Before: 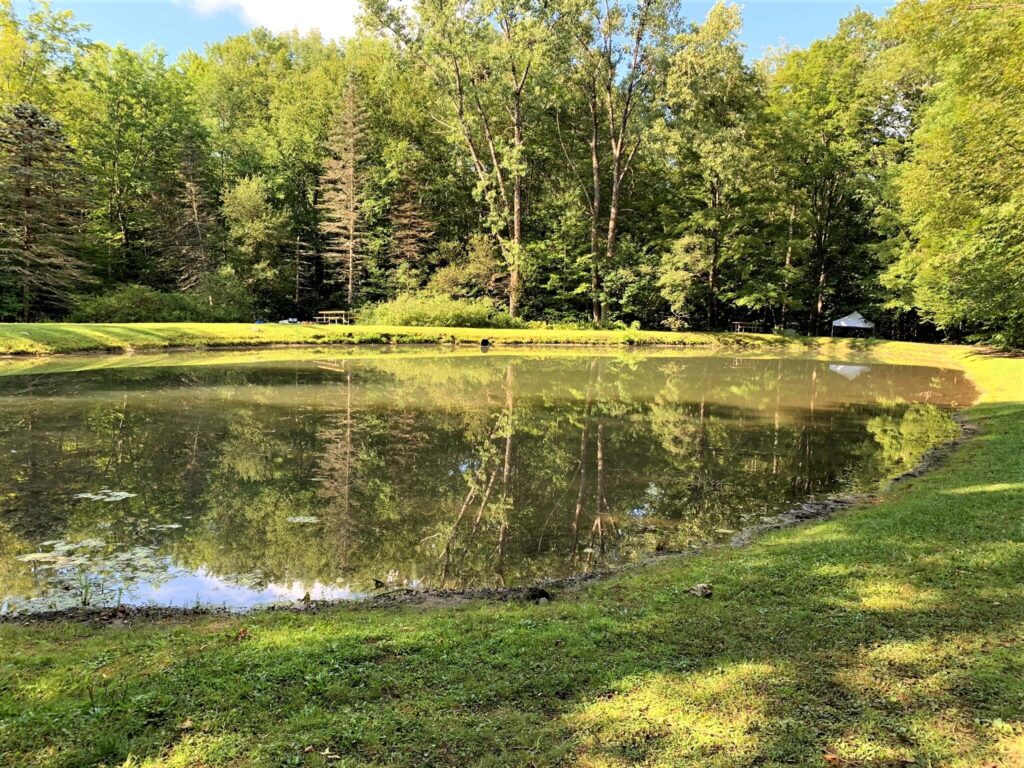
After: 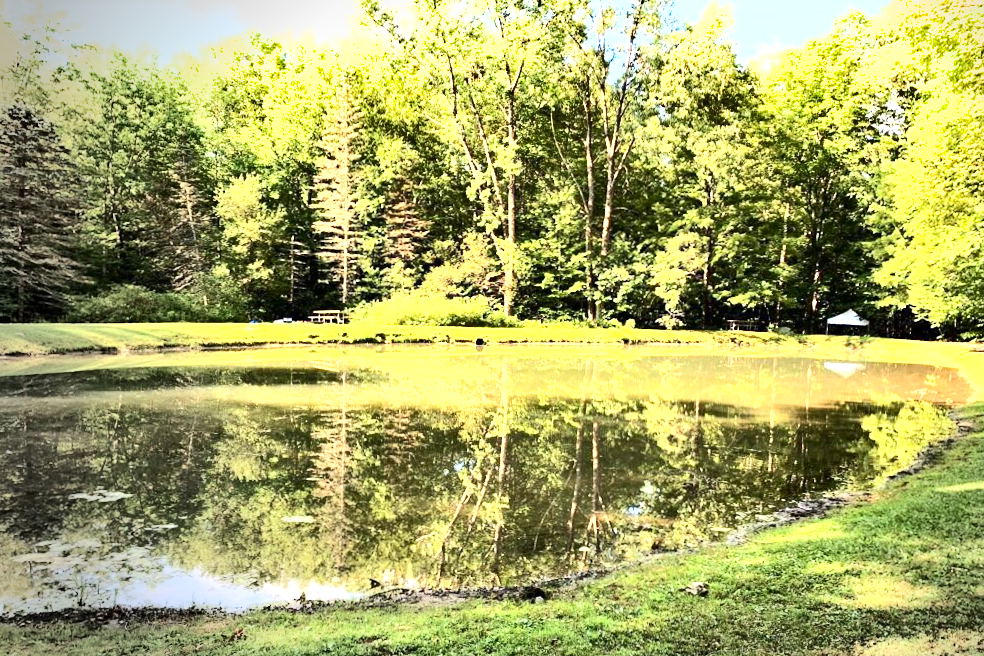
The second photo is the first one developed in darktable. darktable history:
crop and rotate: angle 0.2°, left 0.275%, right 3.127%, bottom 14.18%
shadows and highlights: soften with gaussian
exposure: black level correction 0, exposure 1.45 EV, compensate exposure bias true, compensate highlight preservation false
grain: coarseness 0.09 ISO, strength 10%
vignetting: fall-off start 73.57%, center (0.22, -0.235)
tone equalizer: on, module defaults
contrast brightness saturation: contrast 0.28
